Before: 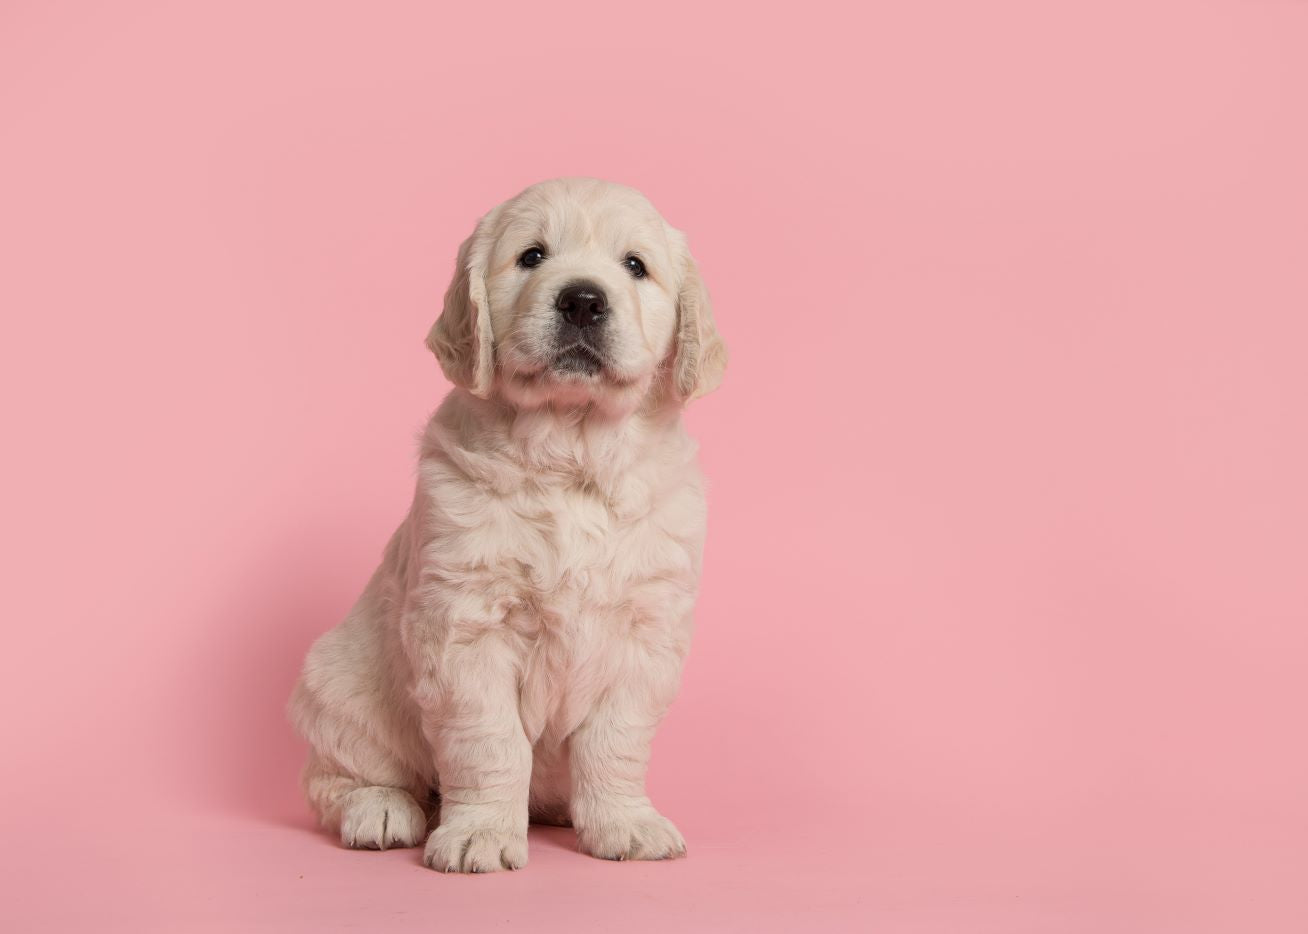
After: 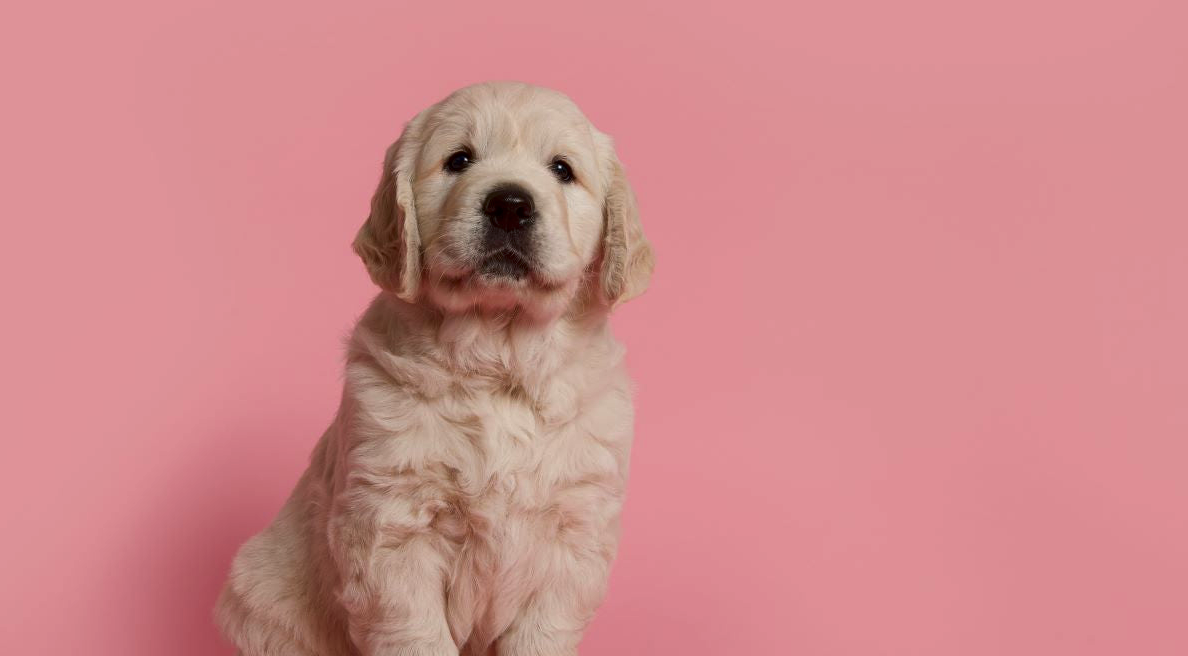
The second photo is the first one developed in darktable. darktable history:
contrast brightness saturation: brightness -0.25, saturation 0.2
crop: left 5.596%, top 10.314%, right 3.534%, bottom 19.395%
